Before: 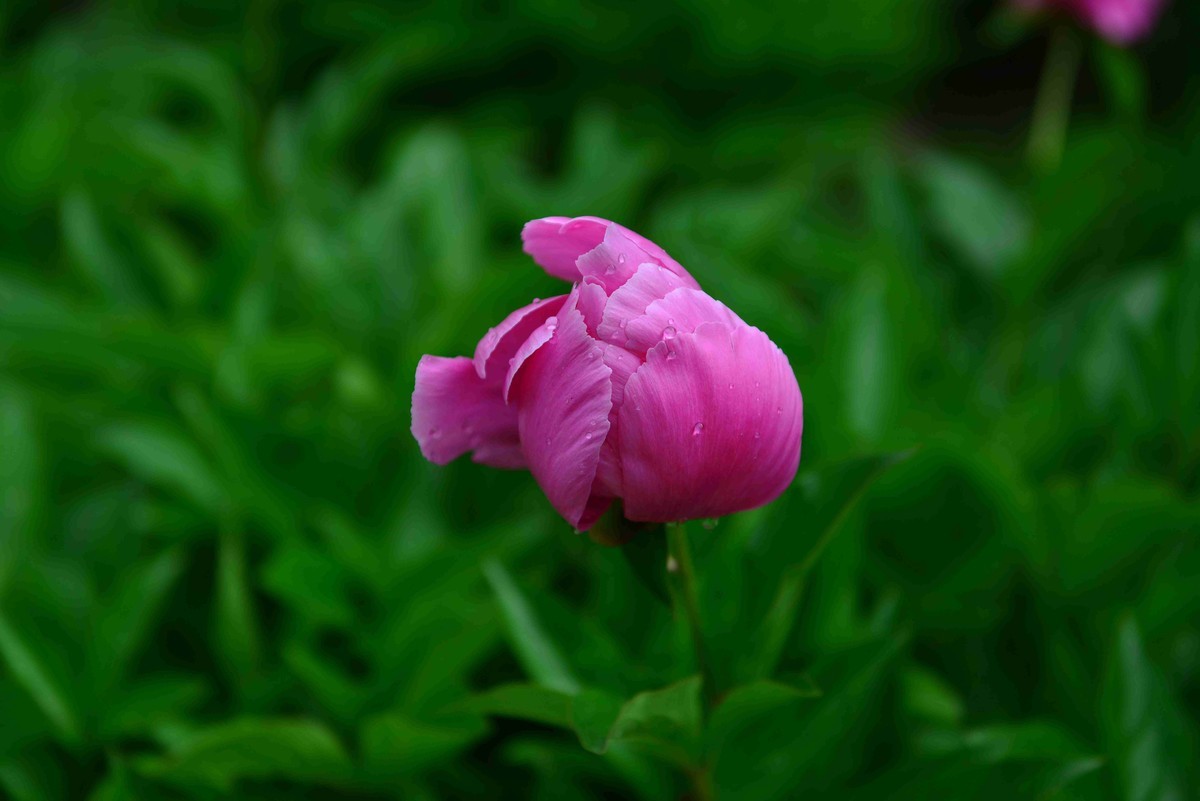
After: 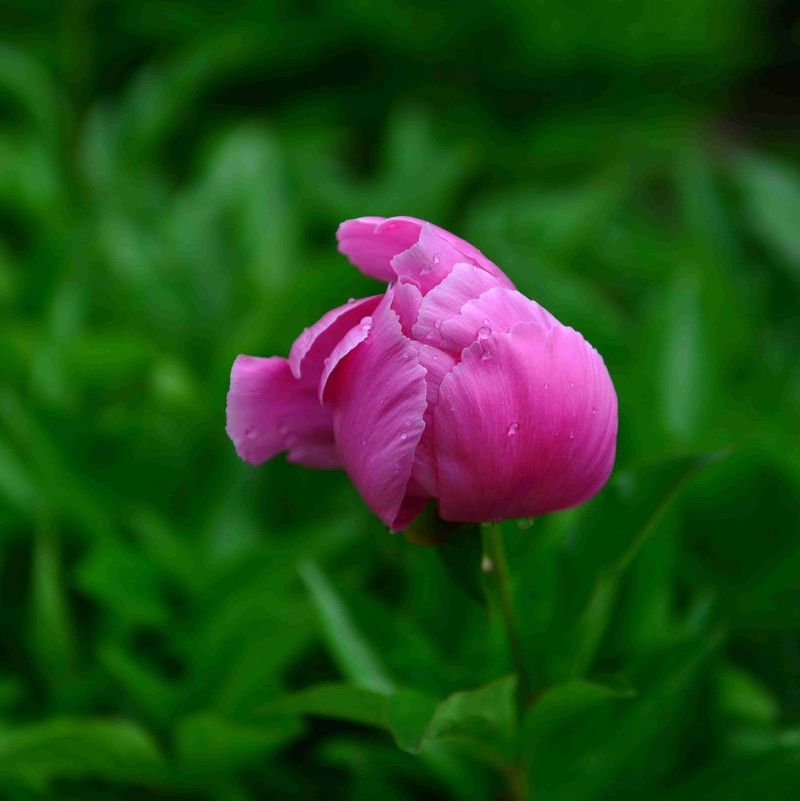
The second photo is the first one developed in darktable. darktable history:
crop and rotate: left 15.446%, right 17.836%
exposure: exposure 0.128 EV, compensate highlight preservation false
